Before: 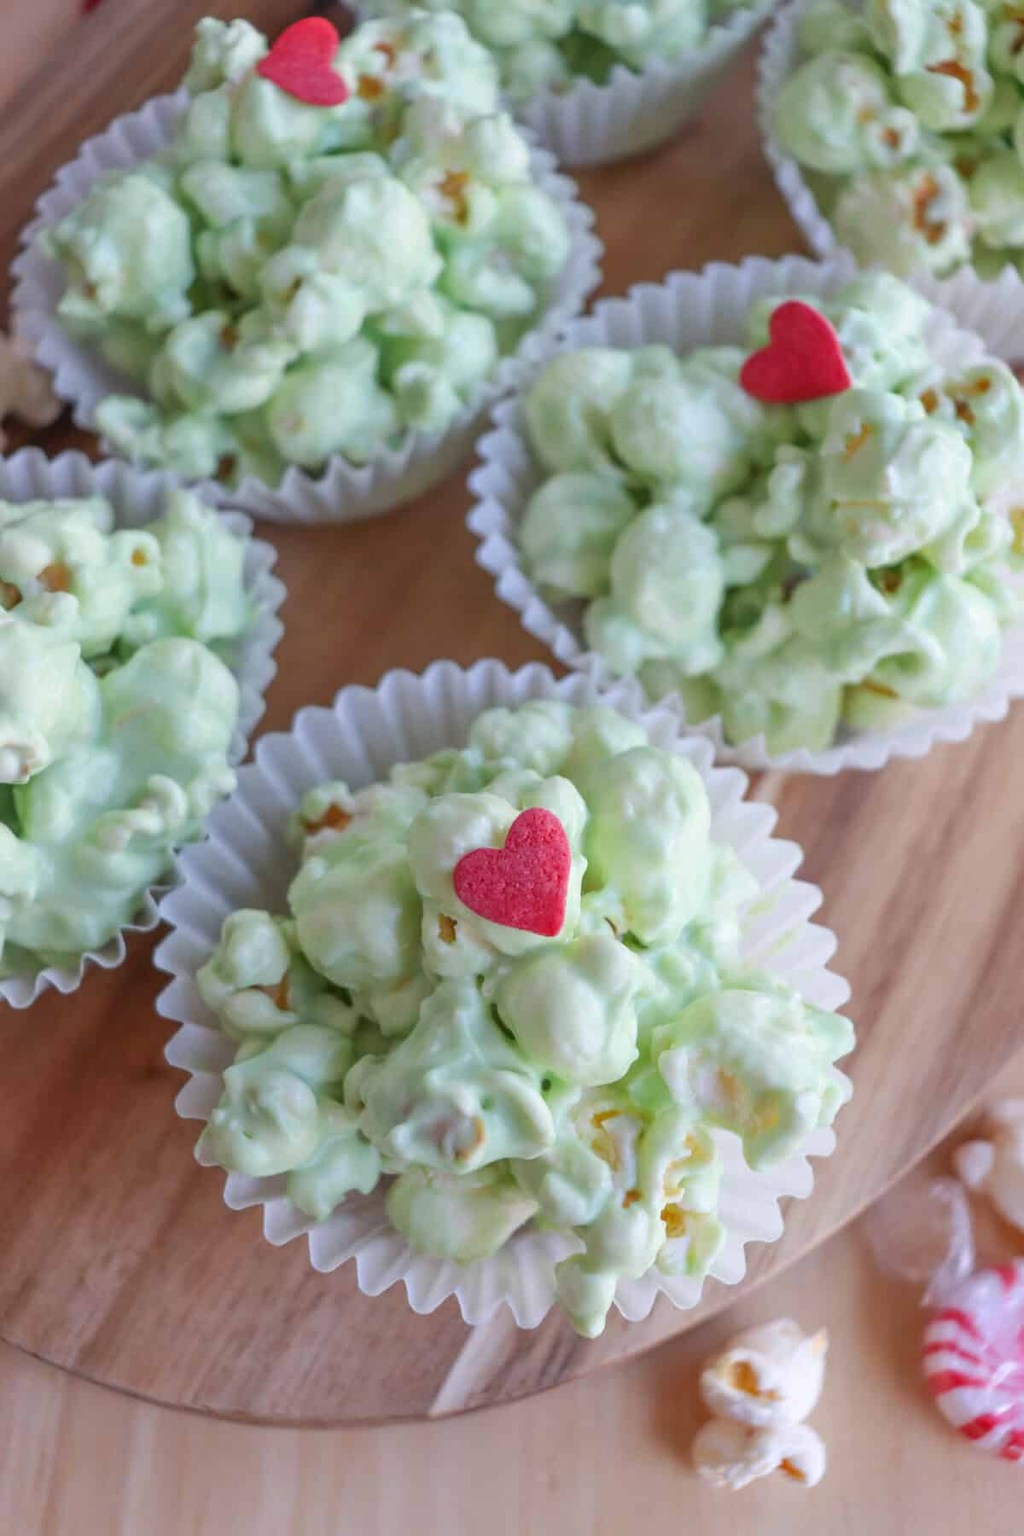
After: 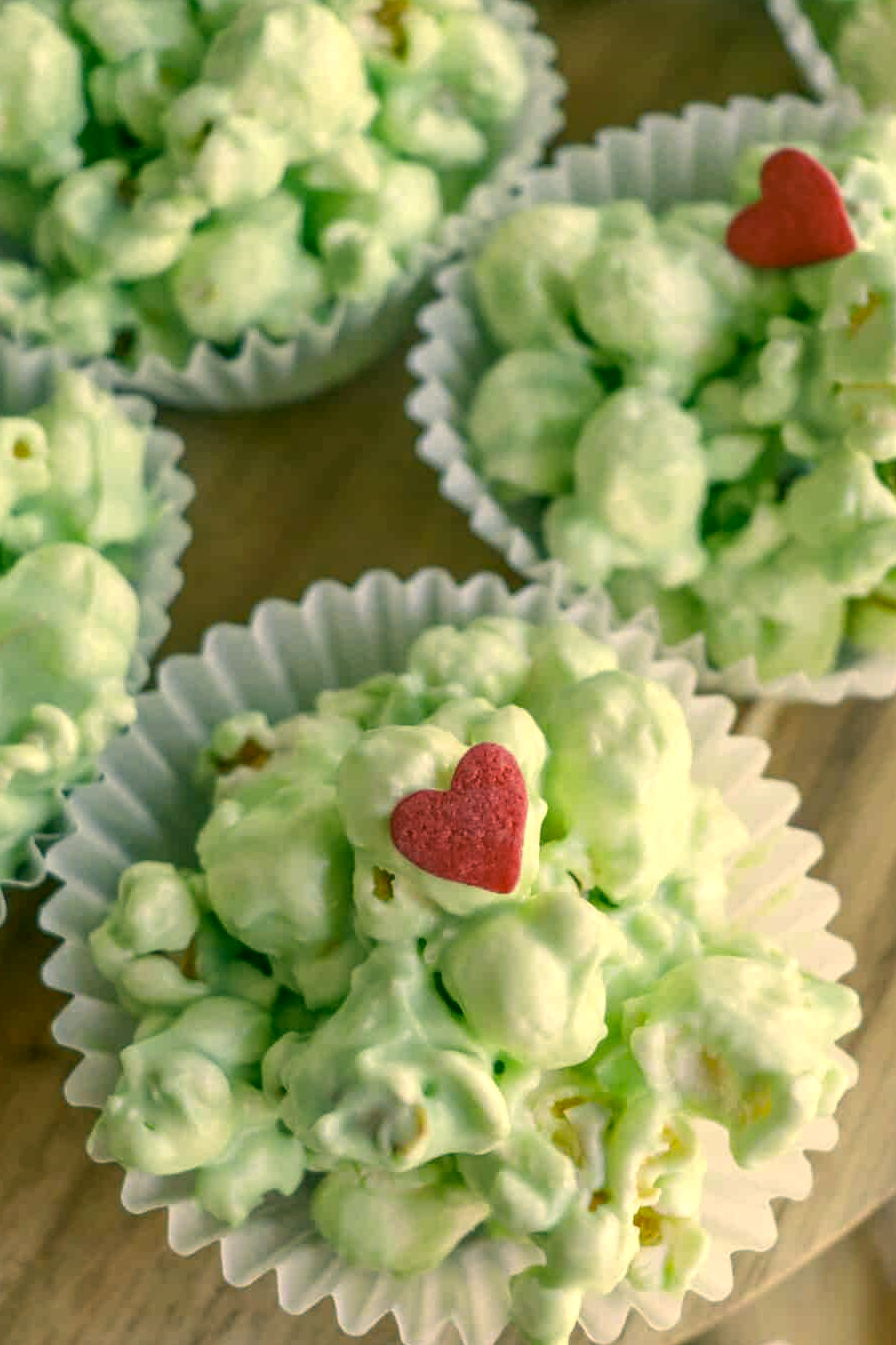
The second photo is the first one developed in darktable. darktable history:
local contrast: detail 140%
tone equalizer: on, module defaults
color correction: highlights a* 5.62, highlights b* 33.57, shadows a* -25.86, shadows b* 4.02
crop and rotate: left 11.831%, top 11.346%, right 13.429%, bottom 13.899%
